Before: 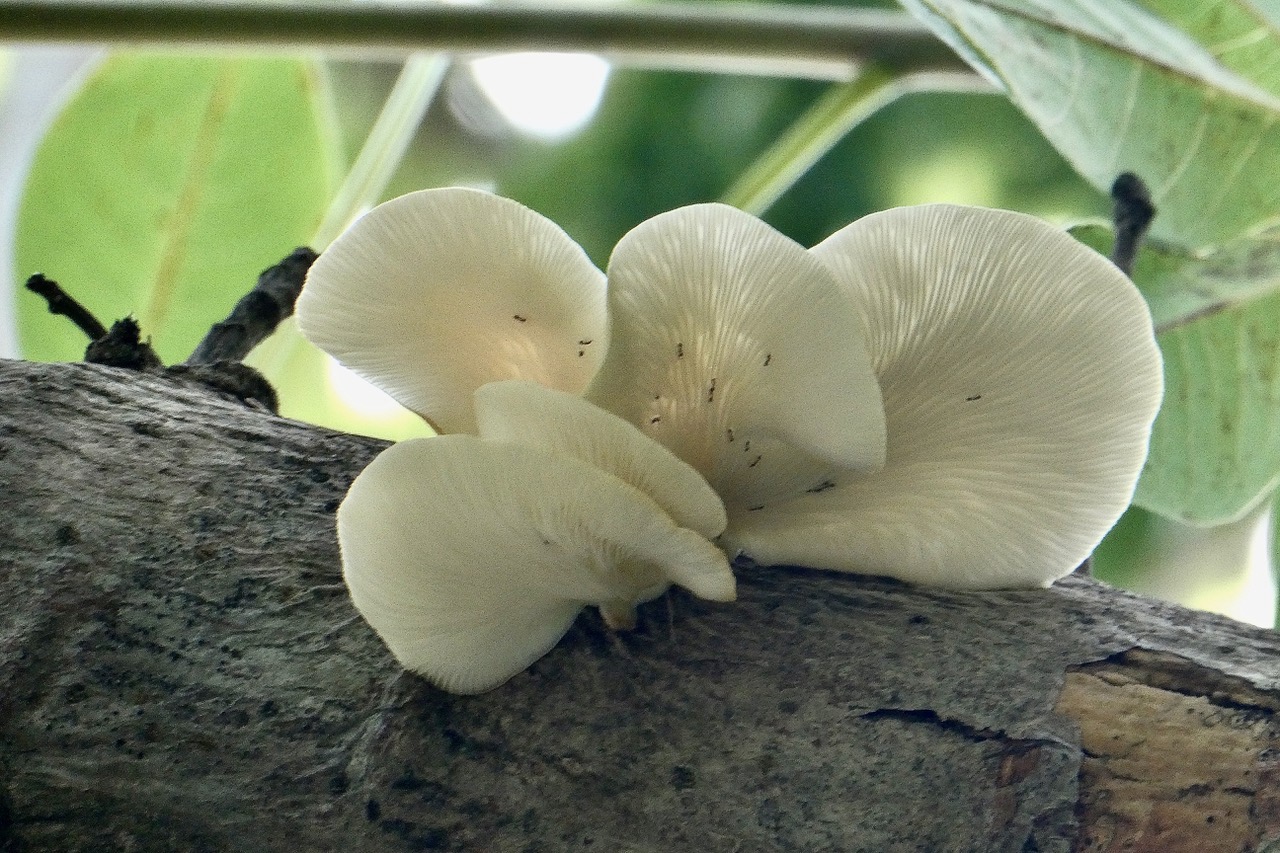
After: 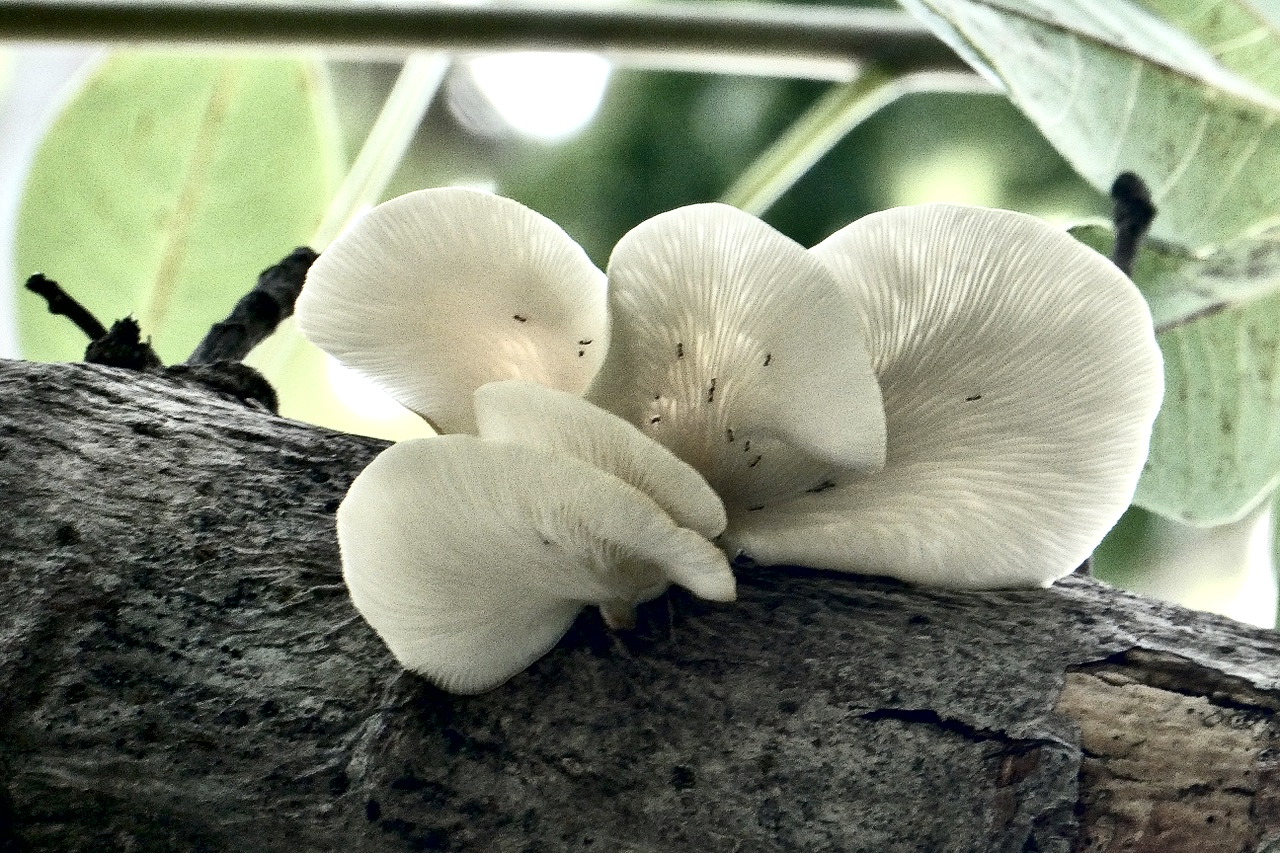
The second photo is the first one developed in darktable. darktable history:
contrast brightness saturation: contrast 0.246, saturation -0.324
exposure: exposure 0.203 EV, compensate exposure bias true, compensate highlight preservation false
local contrast: mode bilateral grid, contrast 20, coarseness 51, detail 150%, midtone range 0.2
